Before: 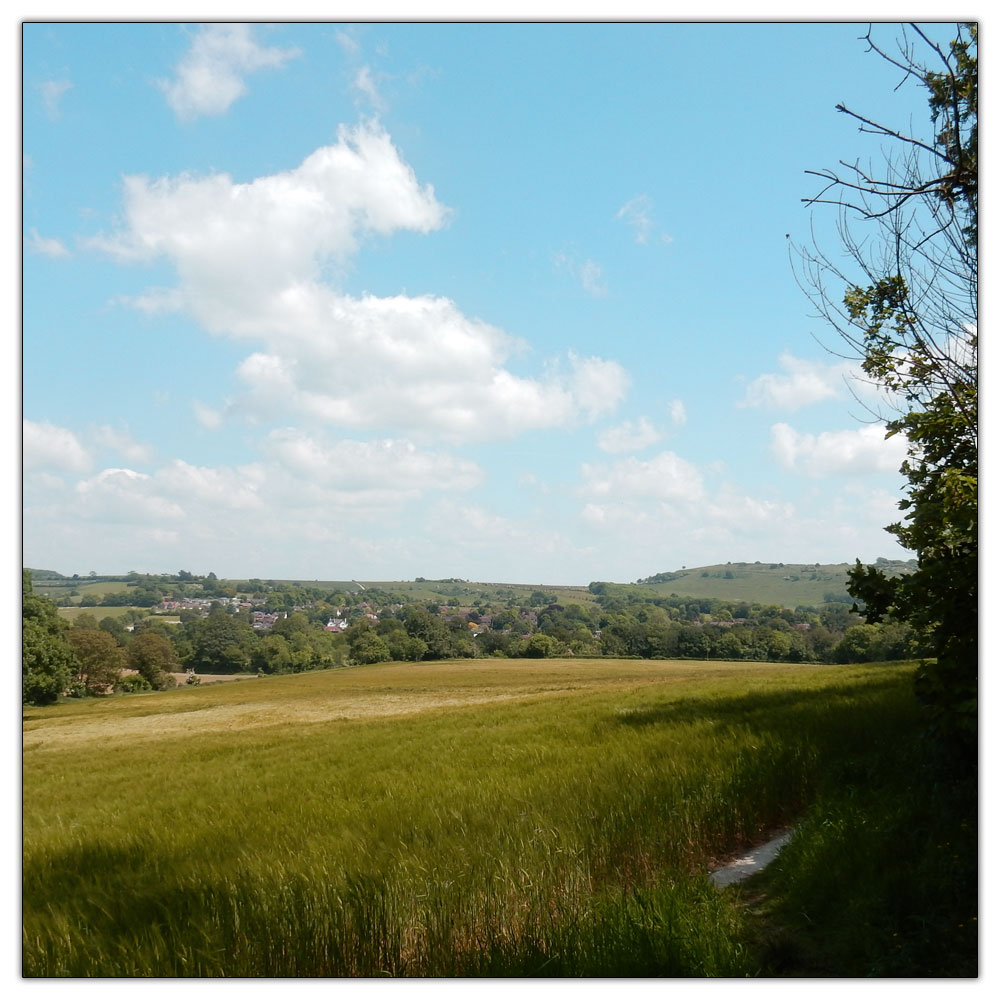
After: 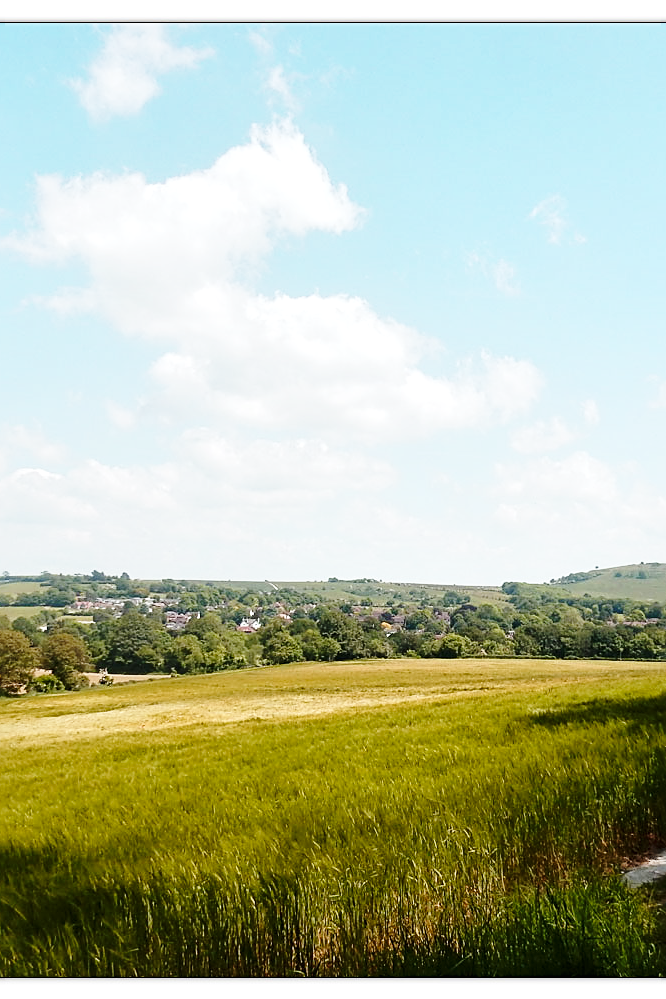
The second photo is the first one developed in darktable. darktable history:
crop and rotate: left 8.786%, right 24.548%
sharpen: on, module defaults
base curve: curves: ch0 [(0, 0) (0.028, 0.03) (0.121, 0.232) (0.46, 0.748) (0.859, 0.968) (1, 1)], preserve colors none
local contrast: mode bilateral grid, contrast 20, coarseness 50, detail 132%, midtone range 0.2
